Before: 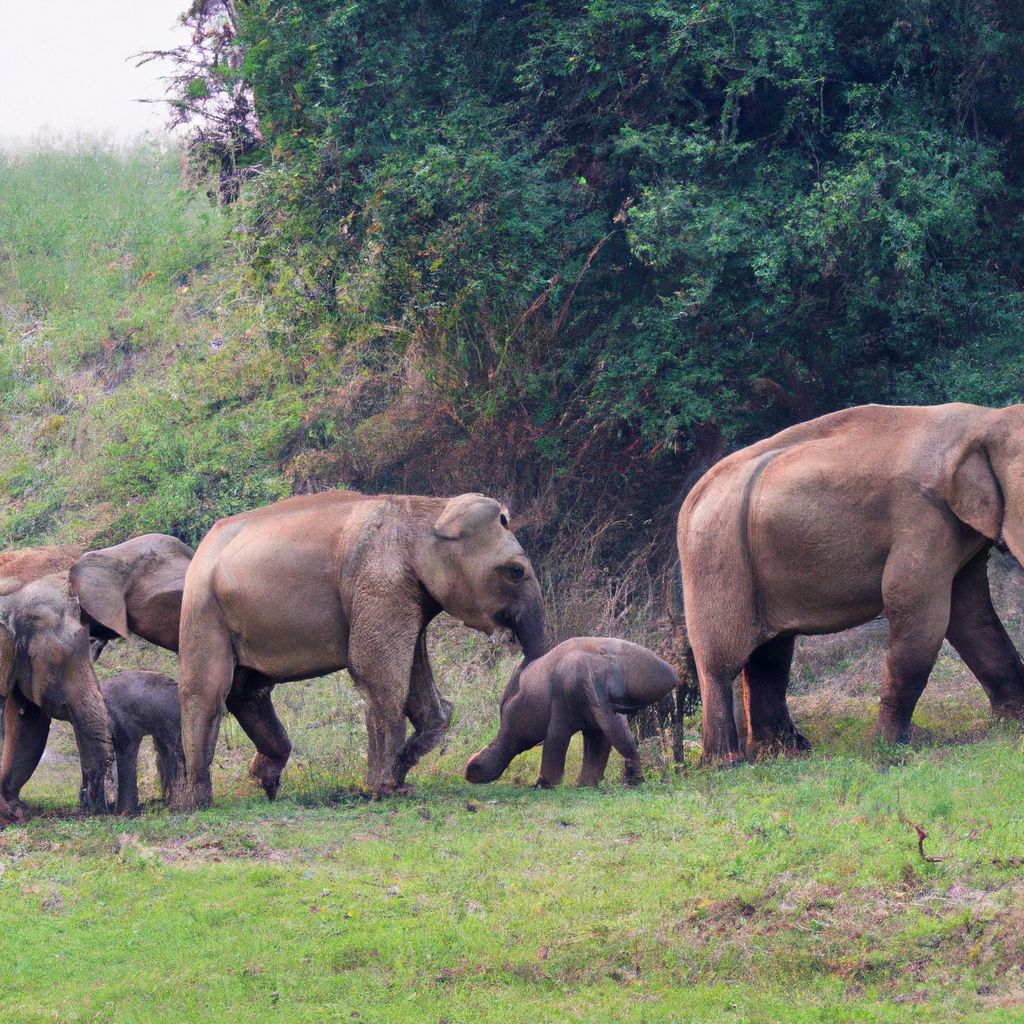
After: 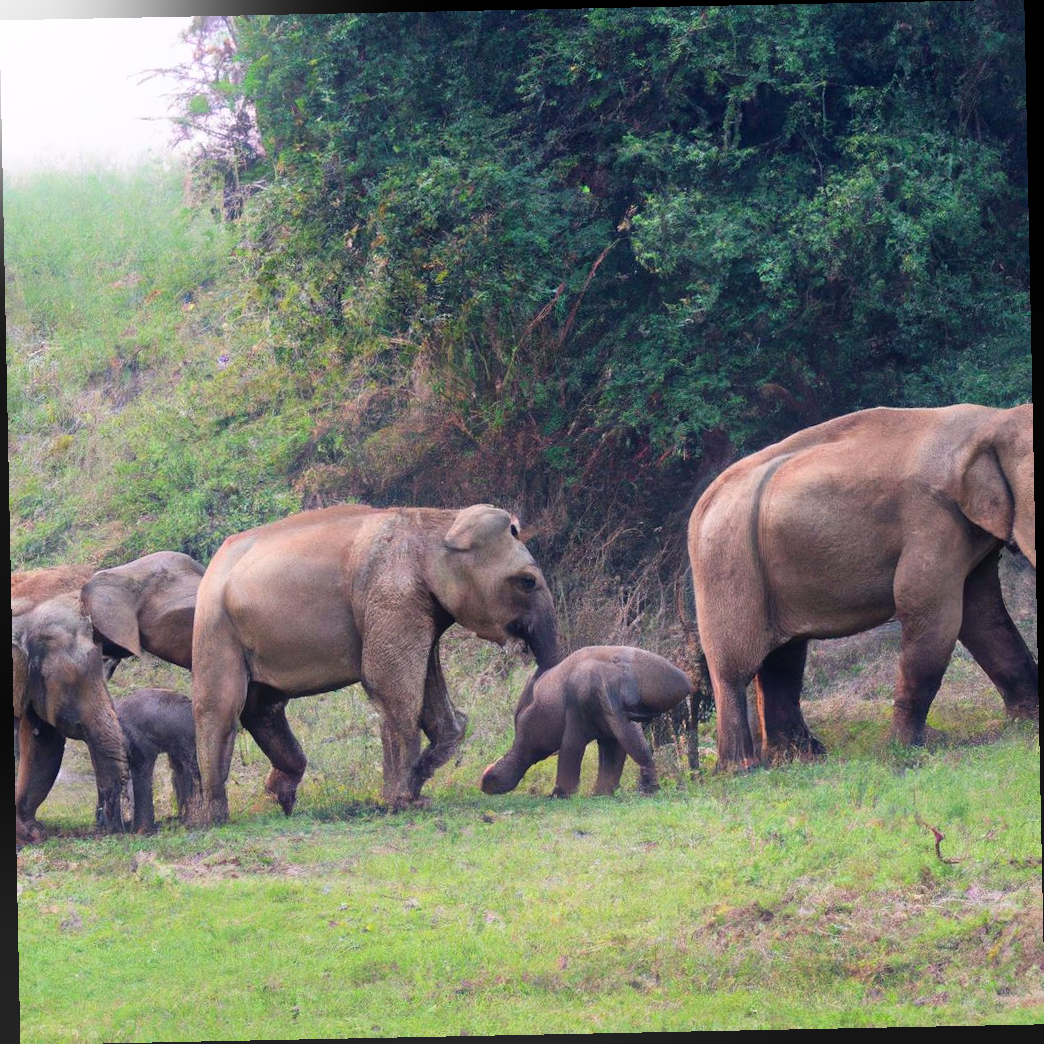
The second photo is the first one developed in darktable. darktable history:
rotate and perspective: rotation -1.17°, automatic cropping off
levels: levels [0, 0.498, 1]
bloom: on, module defaults
shadows and highlights: radius 93.07, shadows -14.46, white point adjustment 0.23, highlights 31.48, compress 48.23%, highlights color adjustment 52.79%, soften with gaussian
